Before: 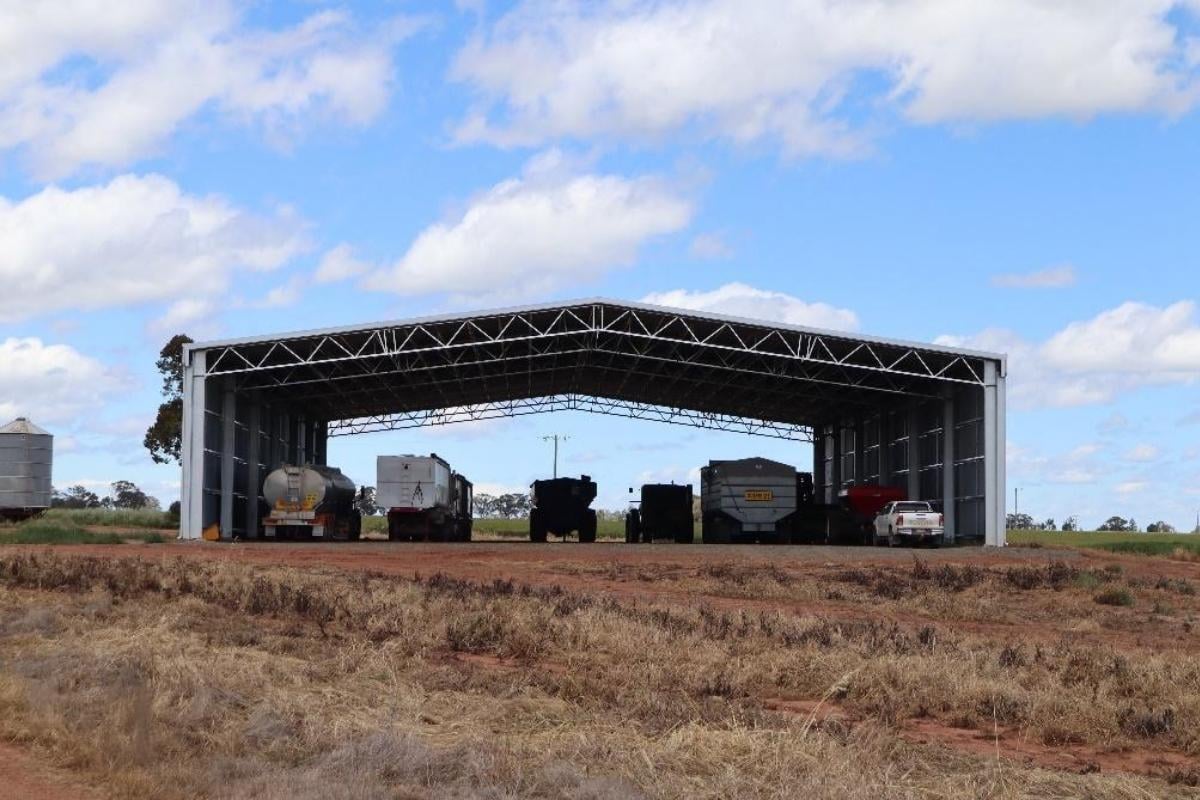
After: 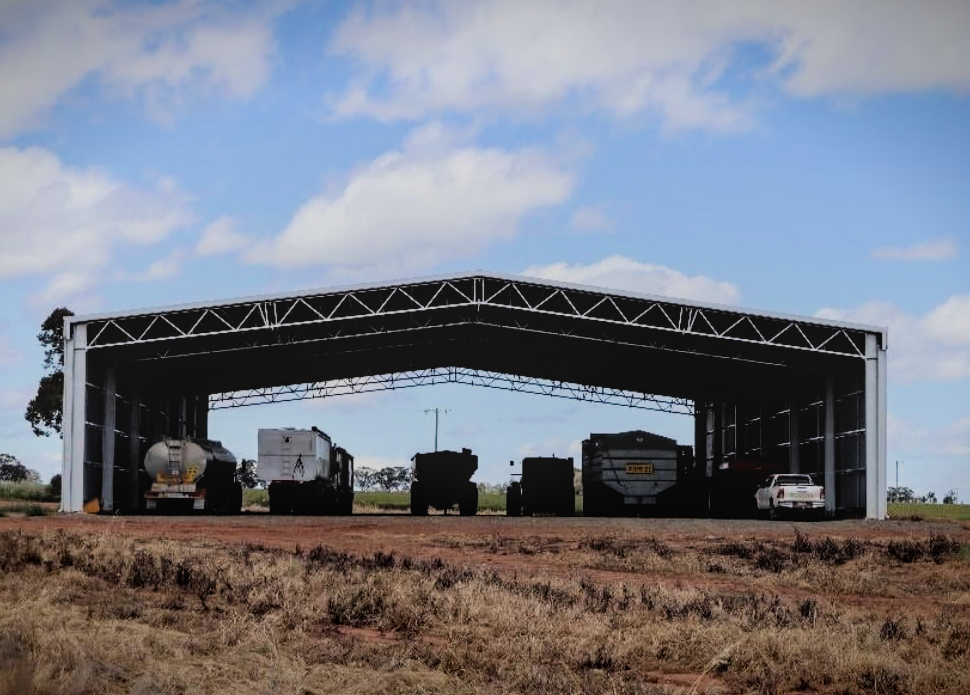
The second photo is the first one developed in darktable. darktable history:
crop: left 9.929%, top 3.475%, right 9.188%, bottom 9.529%
filmic rgb: black relative exposure -5 EV, hardness 2.88, contrast 1.3
vignetting: fall-off start 98.29%, fall-off radius 100%, brightness -1, saturation 0.5, width/height ratio 1.428
local contrast: detail 110%
